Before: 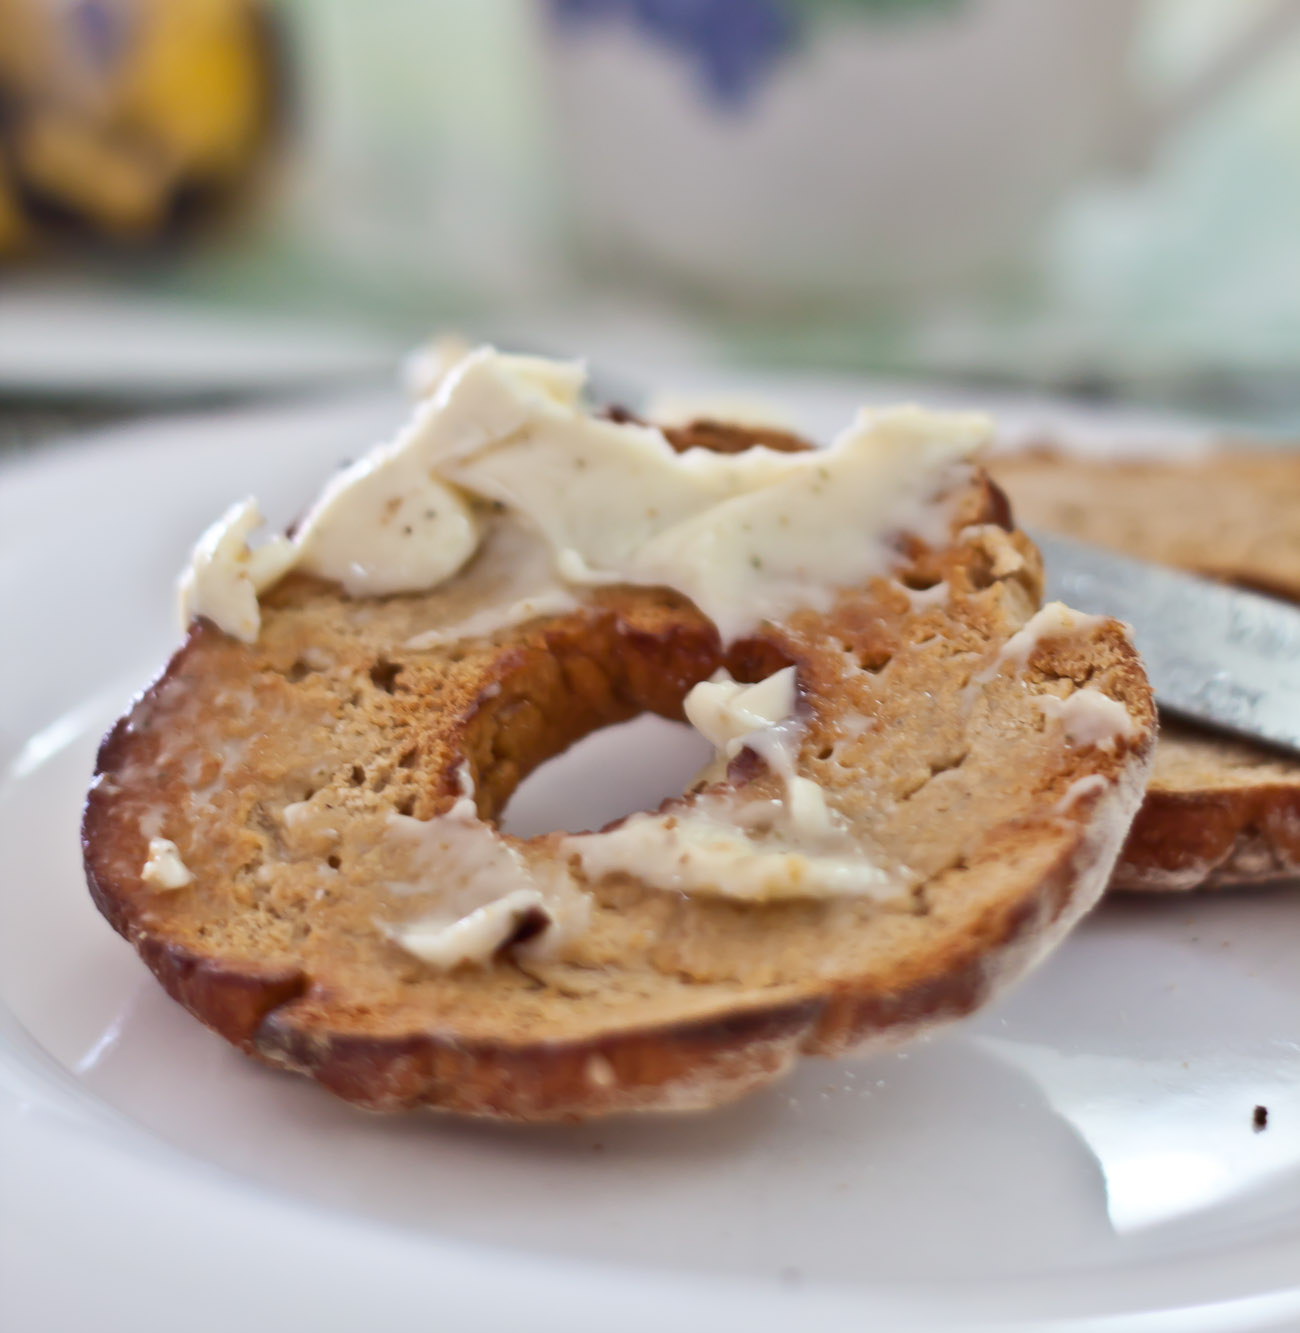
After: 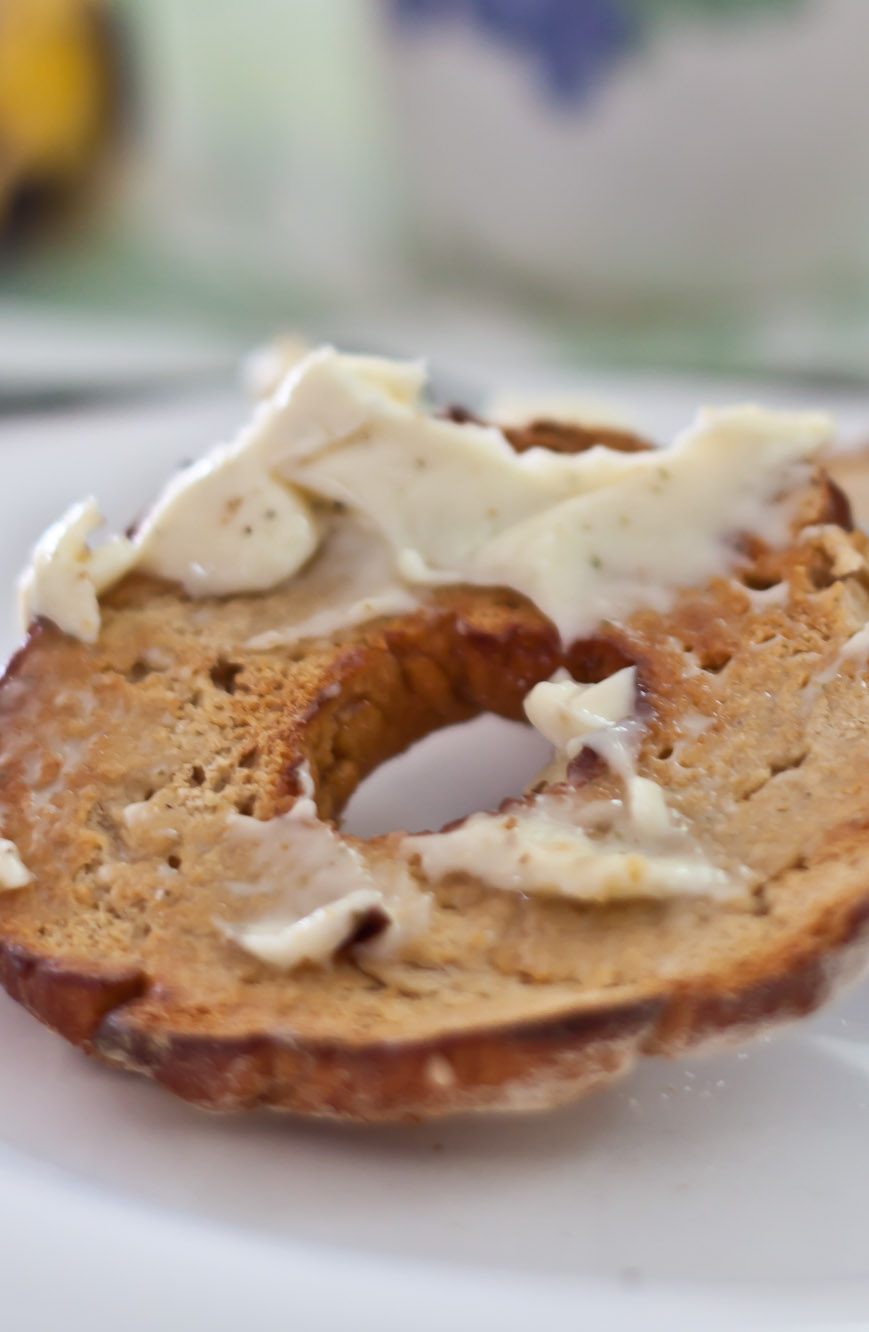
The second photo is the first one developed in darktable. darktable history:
crop and rotate: left 12.334%, right 20.761%
